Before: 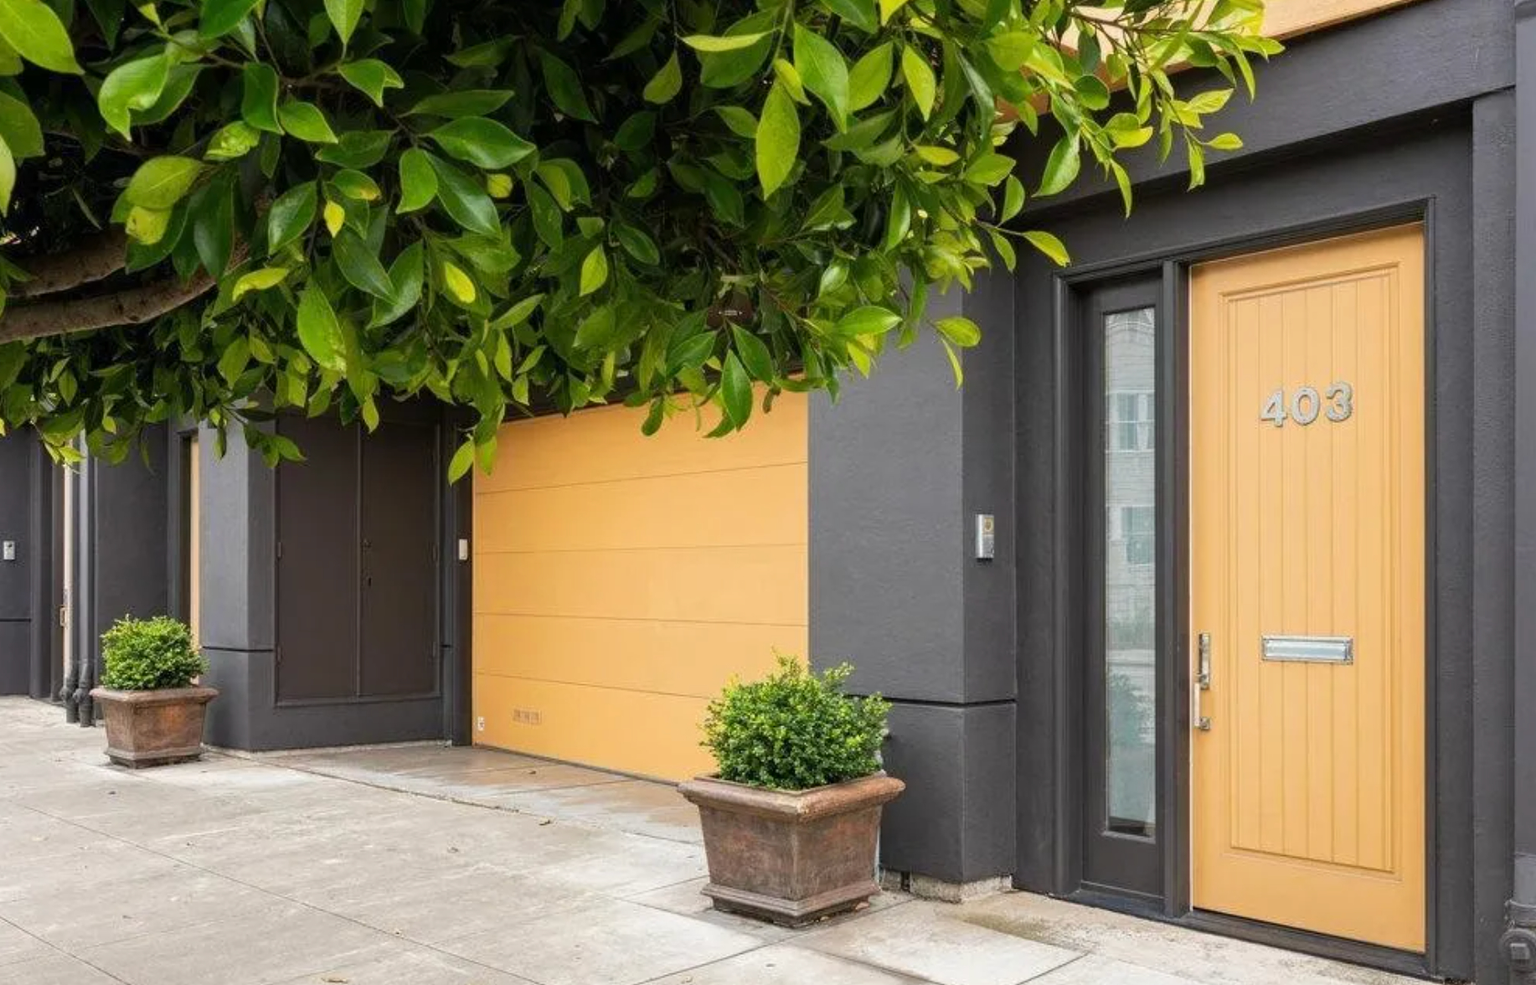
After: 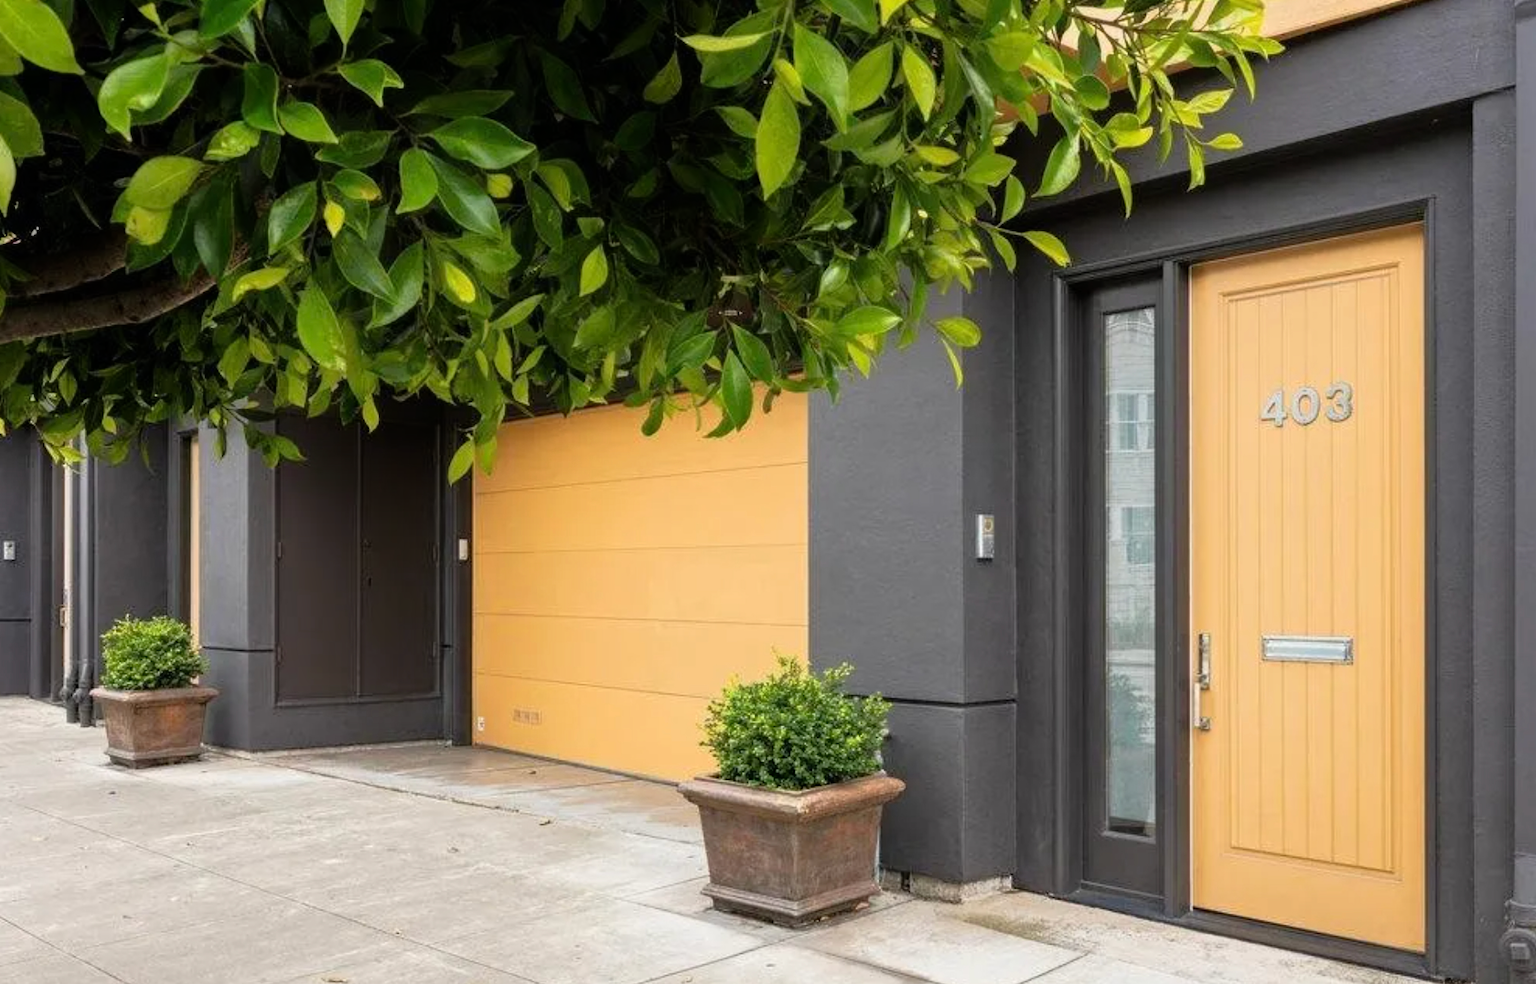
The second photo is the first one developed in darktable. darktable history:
tone equalizer: -8 EV -1.83 EV, -7 EV -1.19 EV, -6 EV -1.62 EV, edges refinement/feathering 500, mask exposure compensation -1.57 EV, preserve details guided filter
